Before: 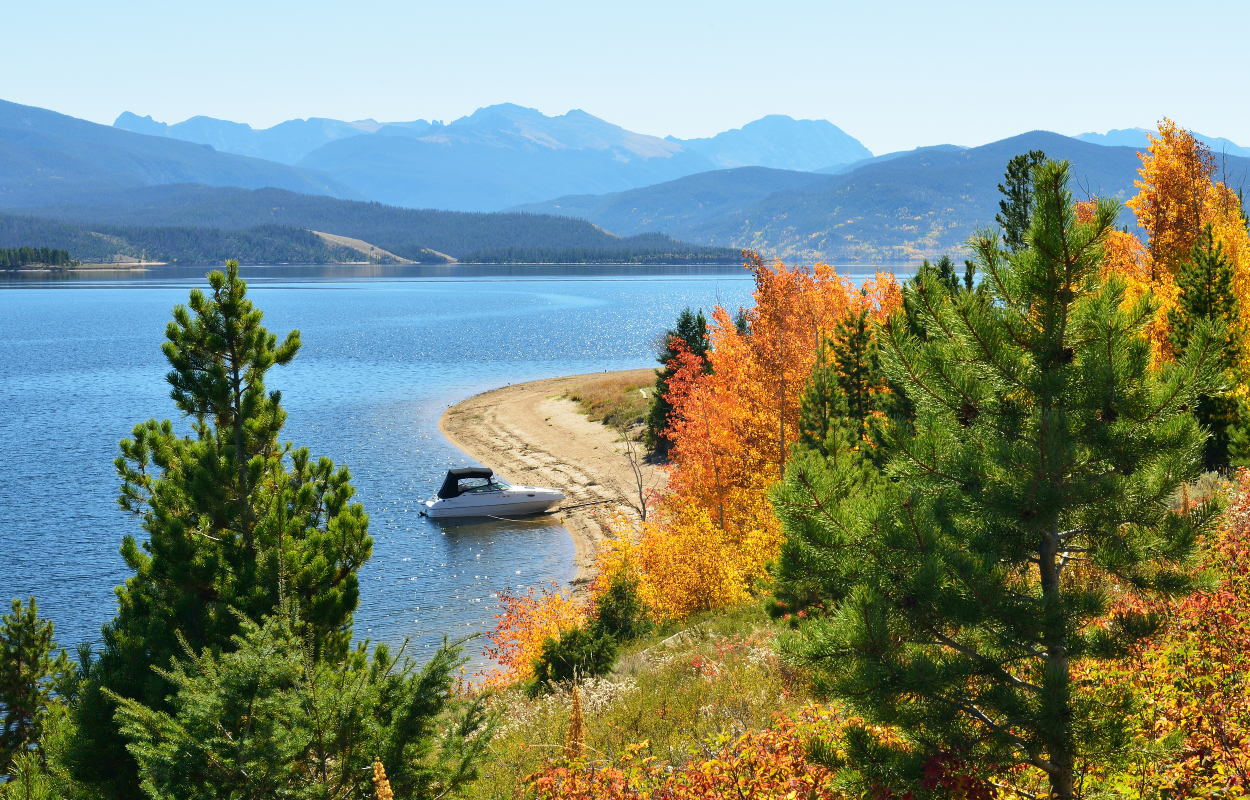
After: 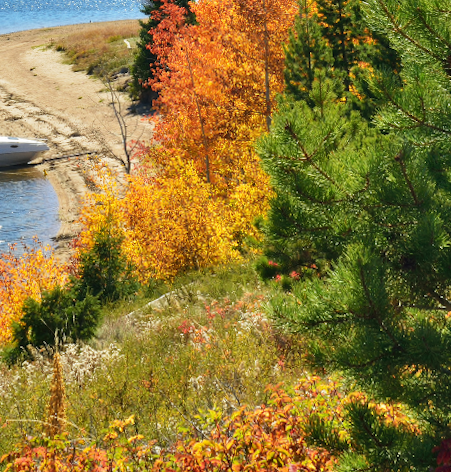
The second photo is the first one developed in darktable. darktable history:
shadows and highlights: soften with gaussian
crop: left 40.878%, top 39.176%, right 25.993%, bottom 3.081%
rotate and perspective: rotation 0.128°, lens shift (vertical) -0.181, lens shift (horizontal) -0.044, shear 0.001, automatic cropping off
